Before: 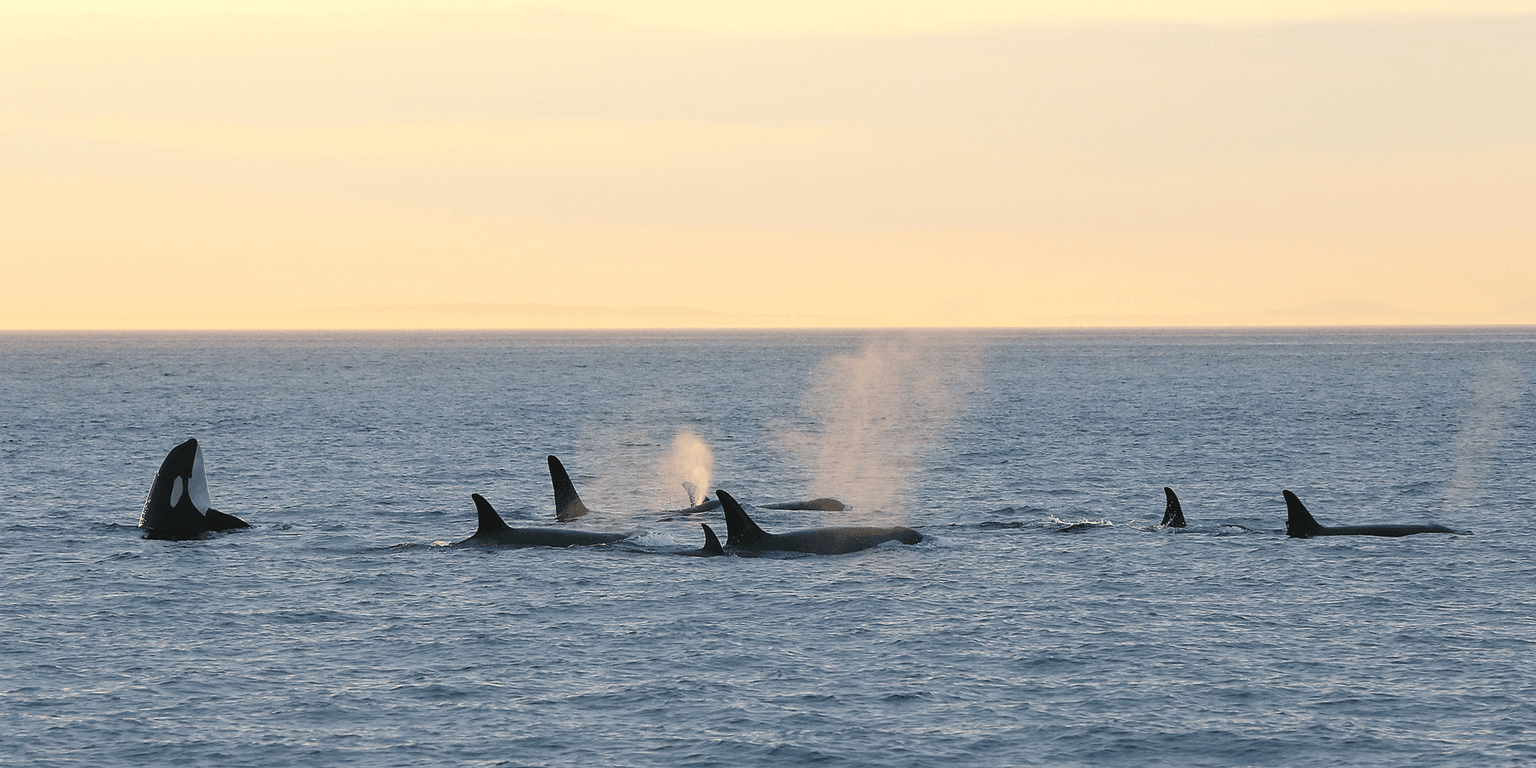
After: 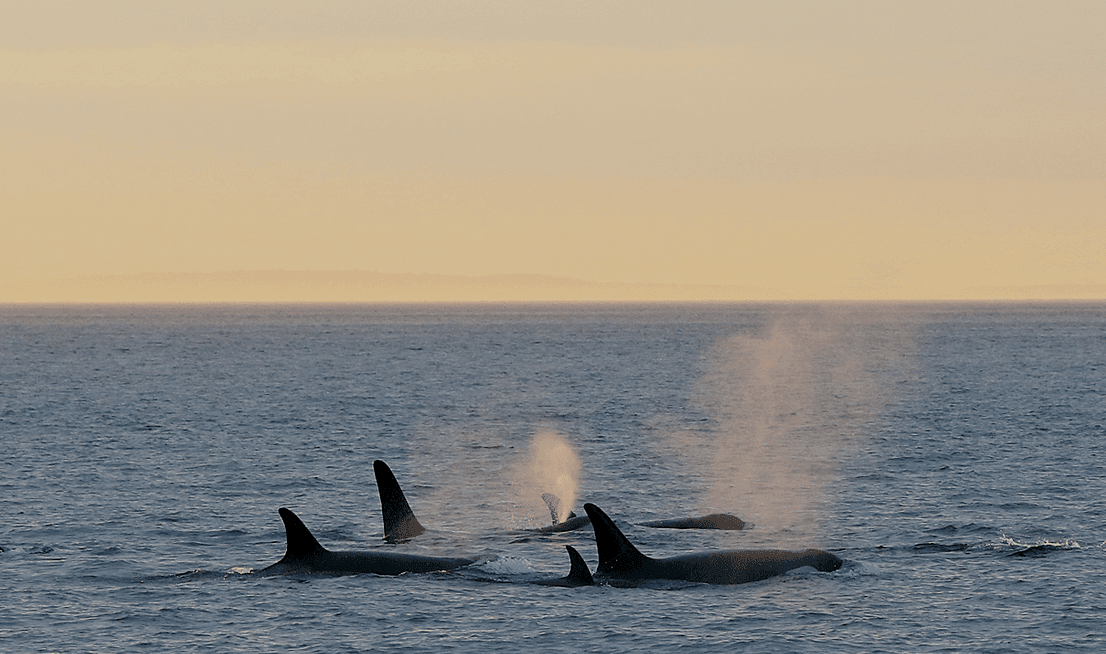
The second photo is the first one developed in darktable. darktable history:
exposure: black level correction 0.009, exposure -0.619 EV, compensate highlight preservation false
crop: left 16.227%, top 11.362%, right 26.154%, bottom 20.452%
